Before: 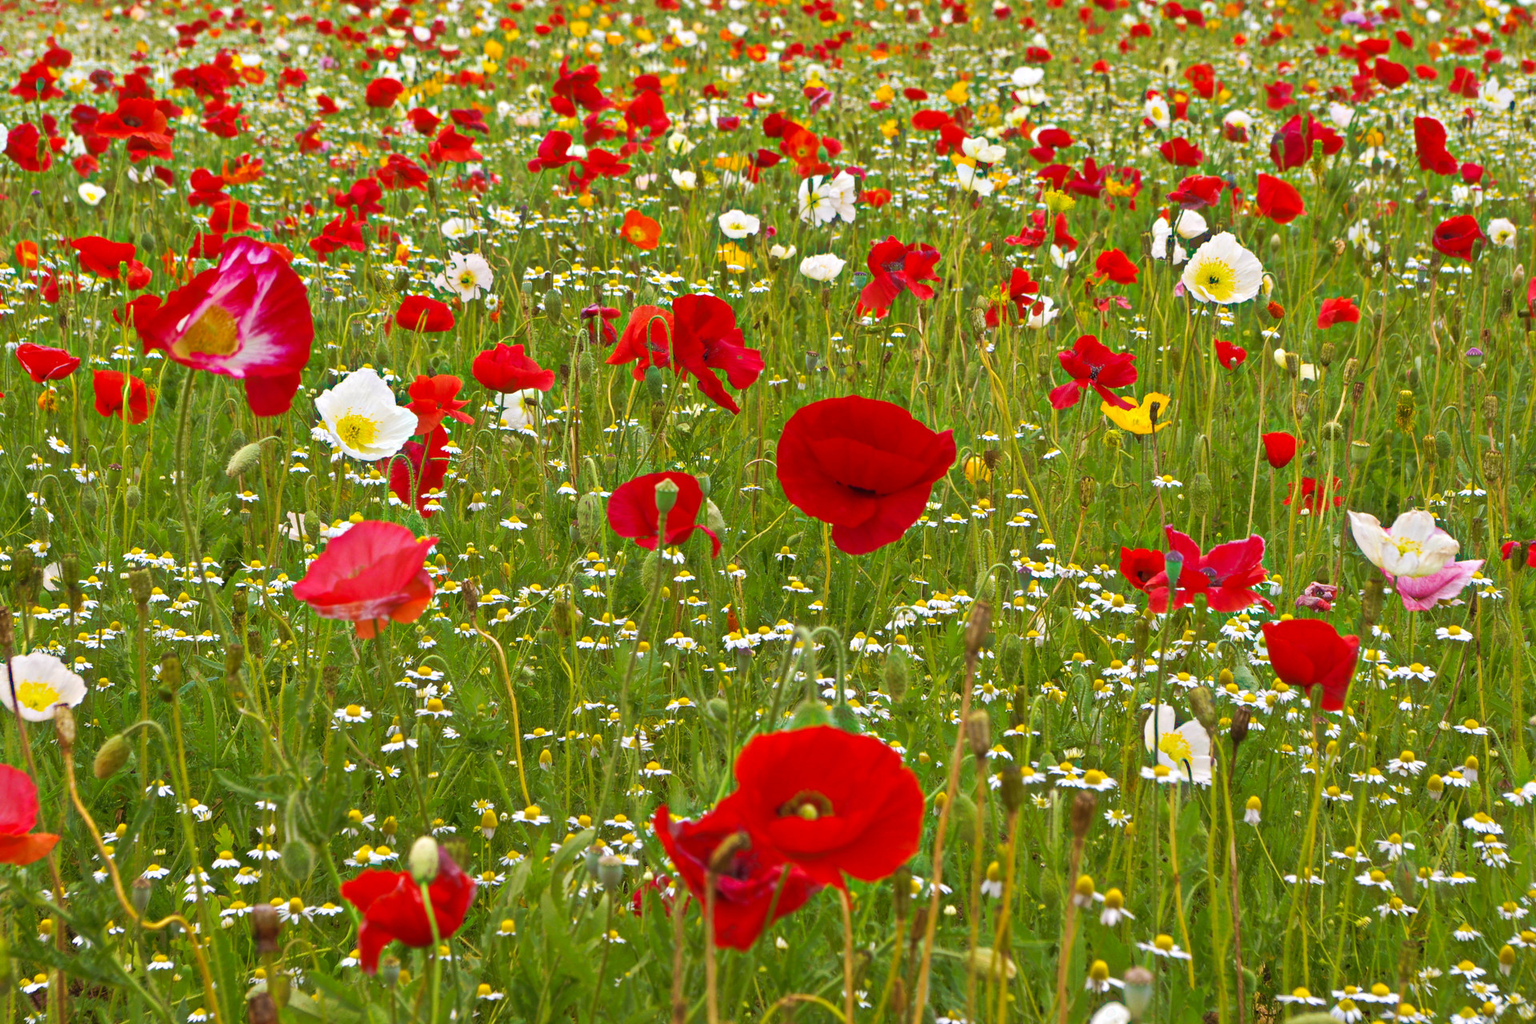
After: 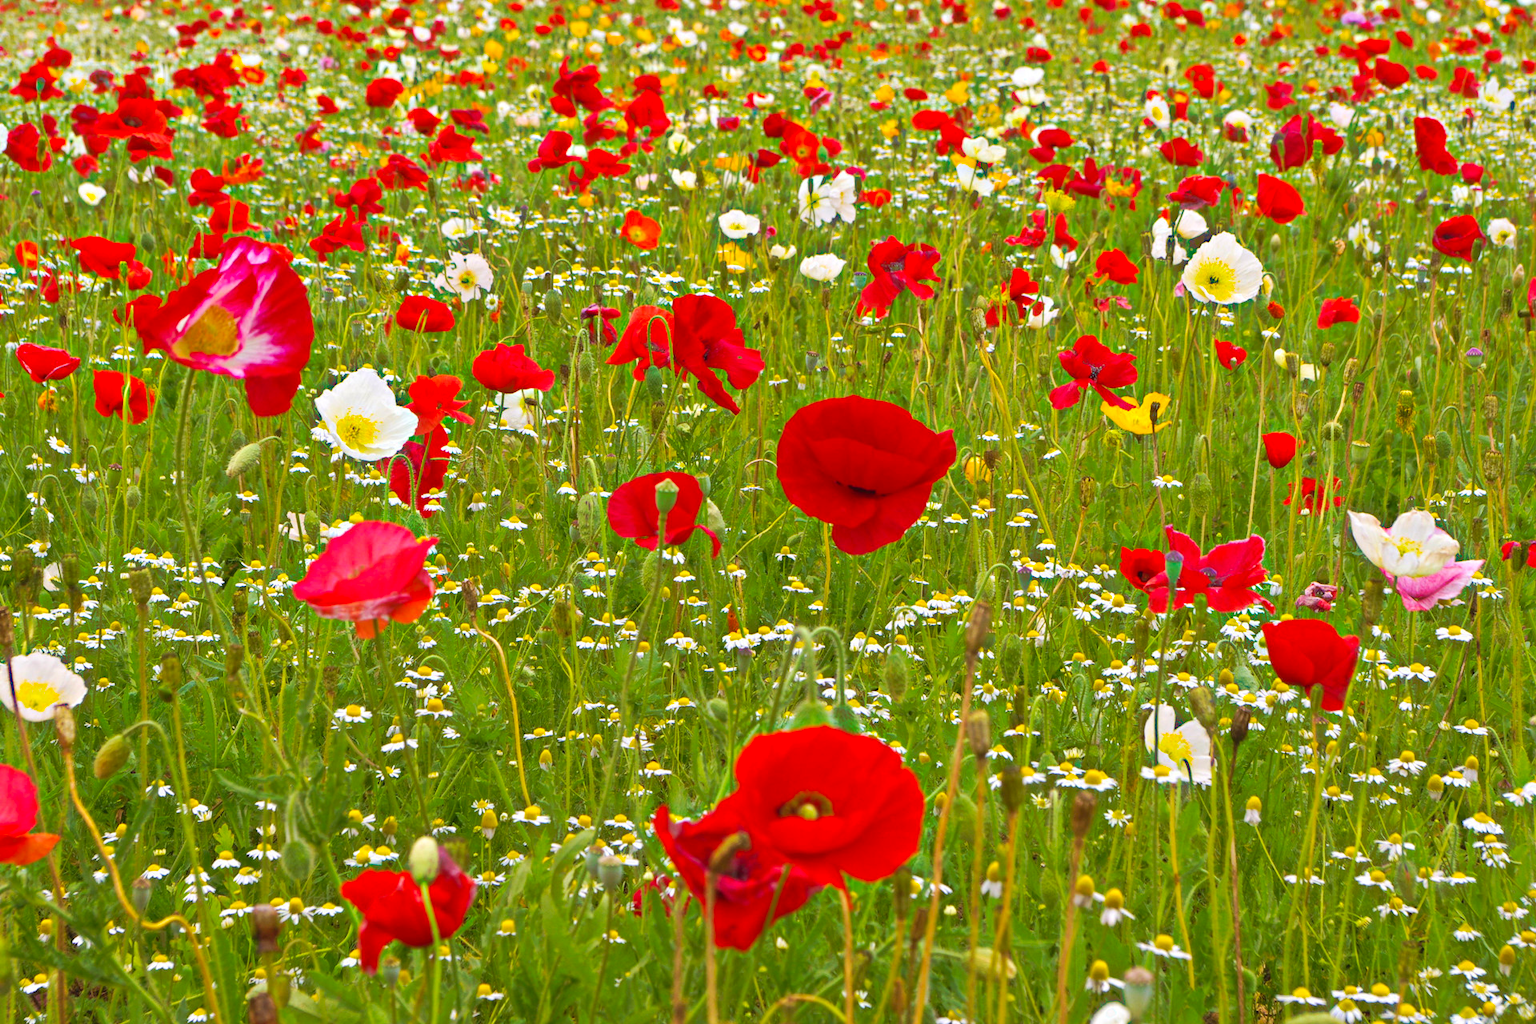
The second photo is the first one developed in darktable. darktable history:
contrast brightness saturation: contrast 0.075, brightness 0.071, saturation 0.178
